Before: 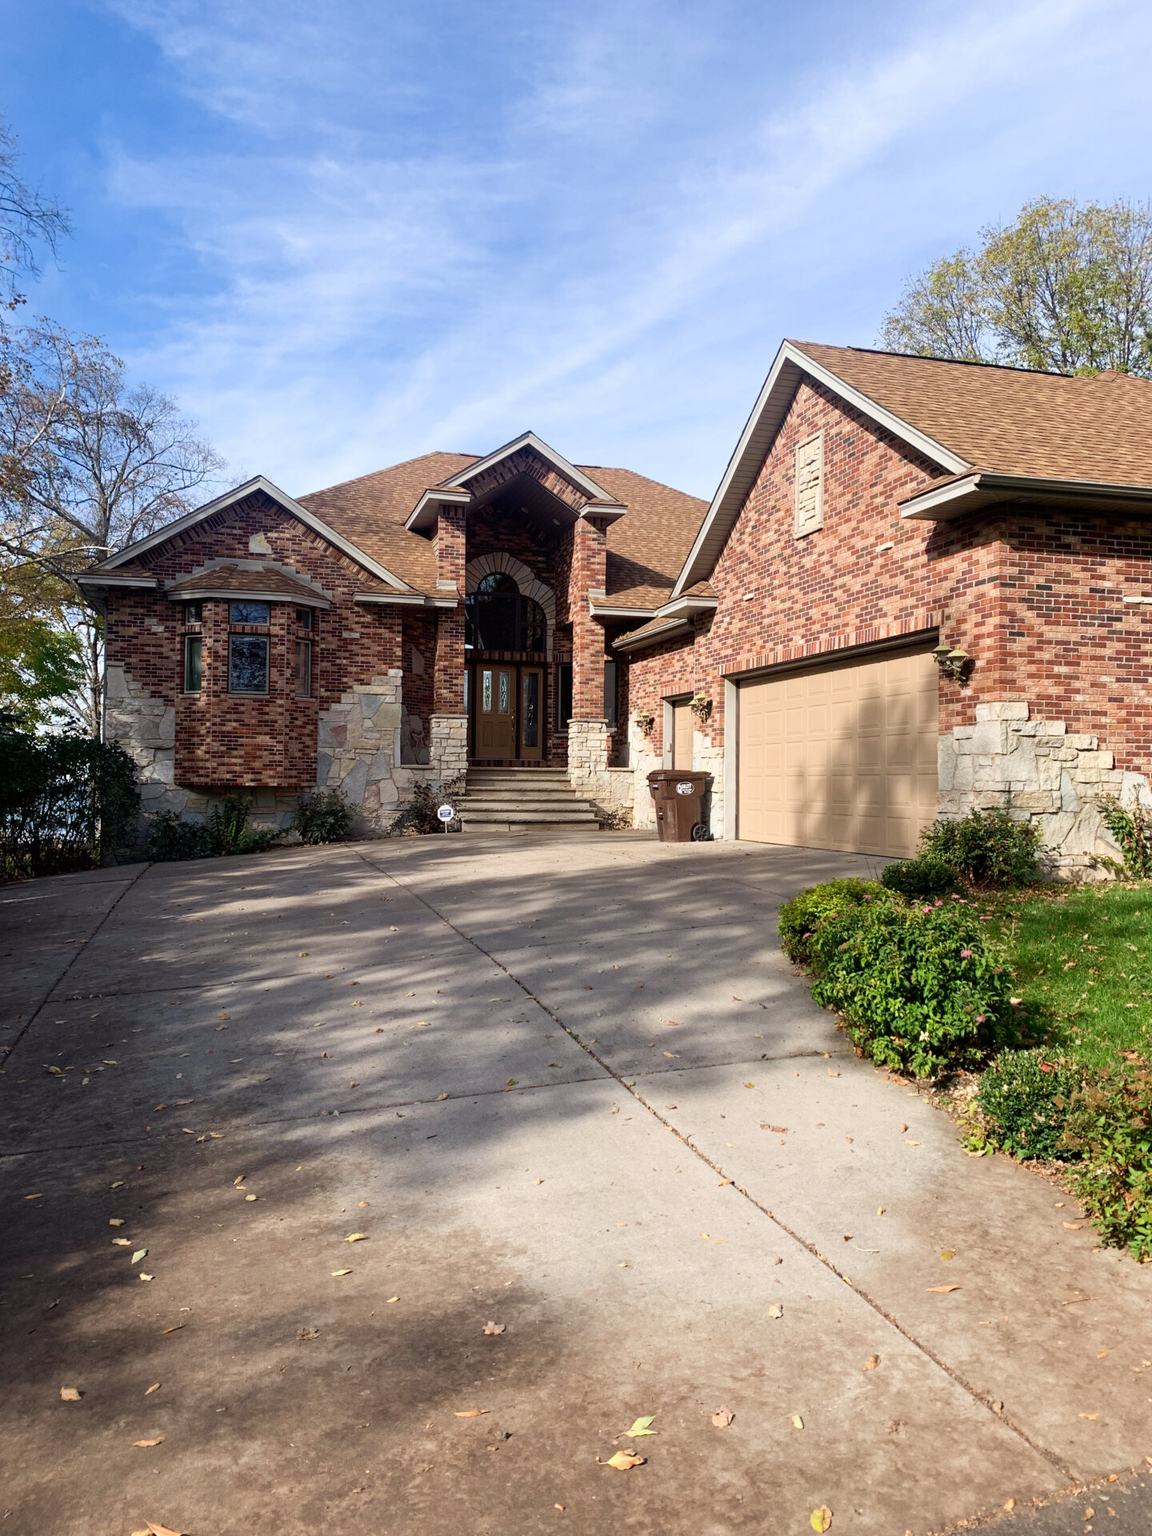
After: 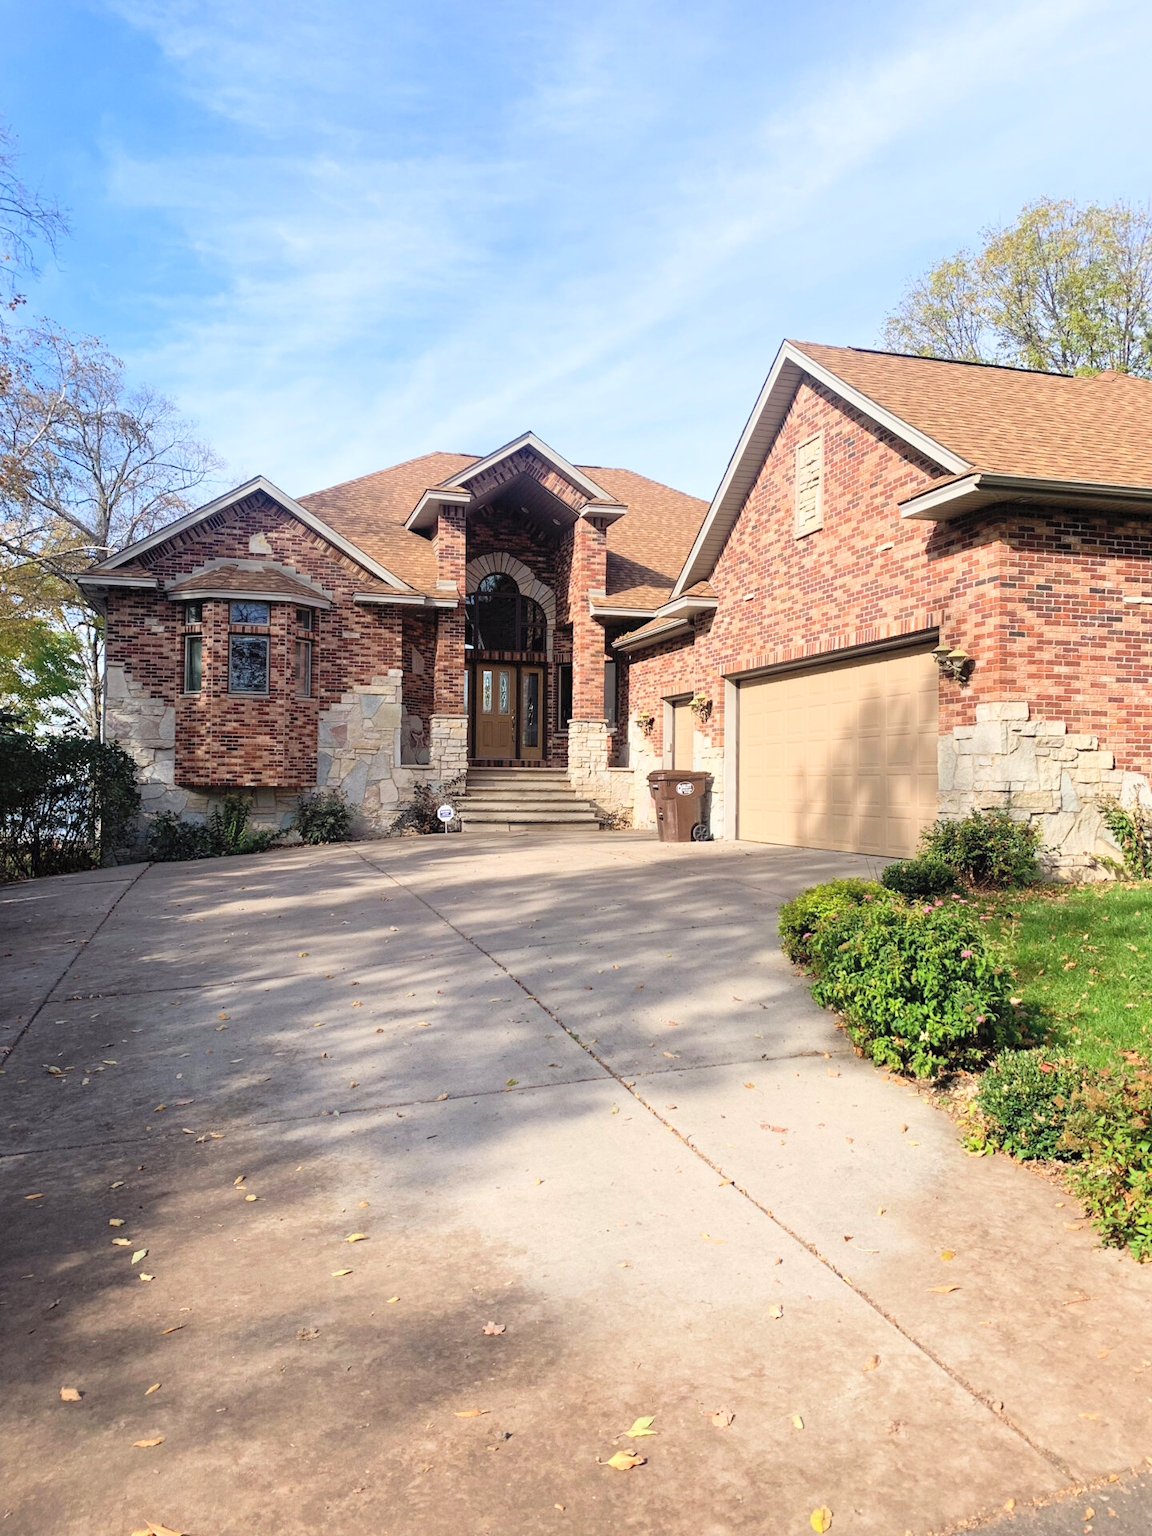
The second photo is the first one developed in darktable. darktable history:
contrast brightness saturation: contrast 0.1, brightness 0.302, saturation 0.142
